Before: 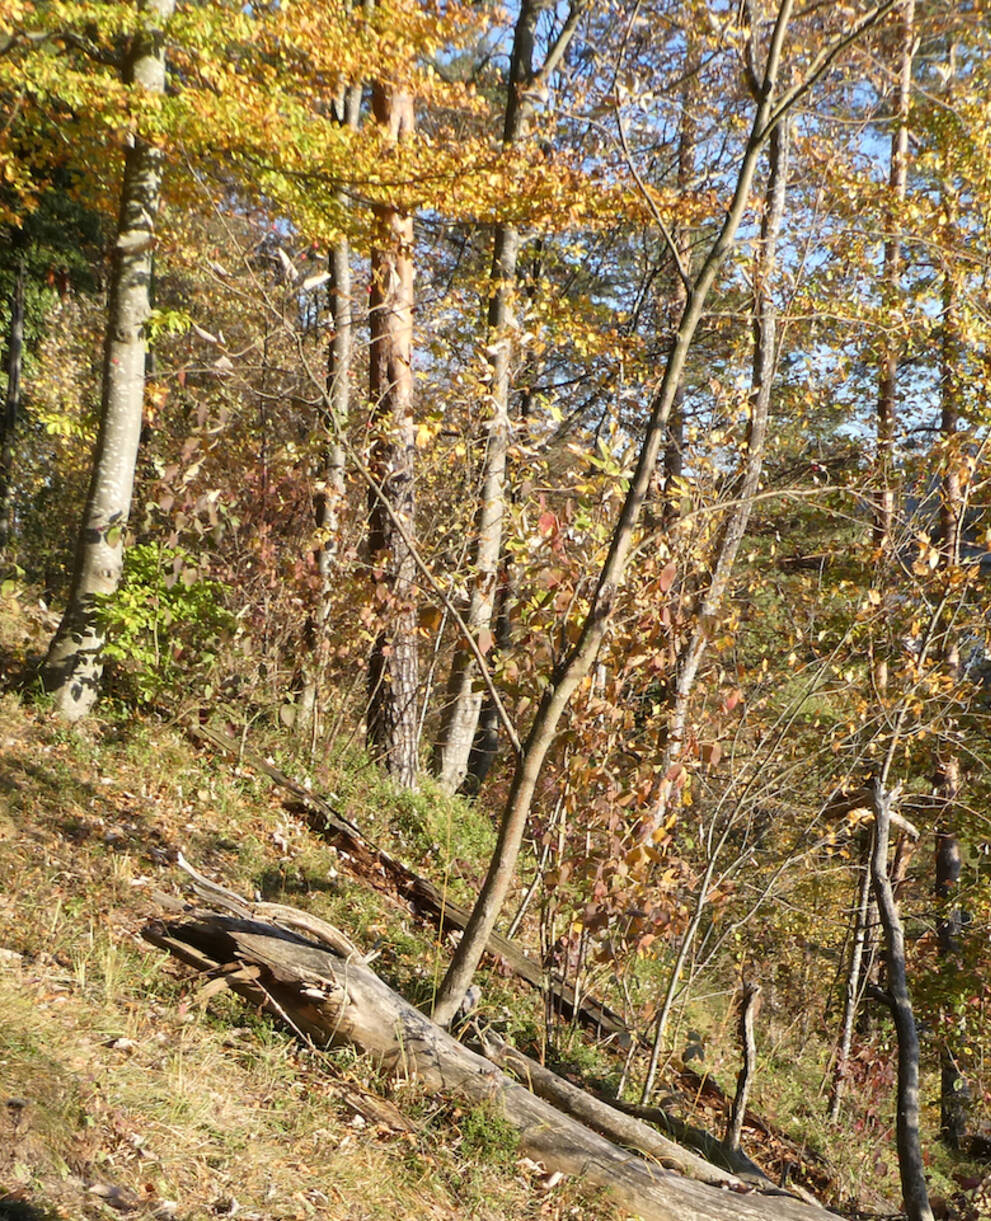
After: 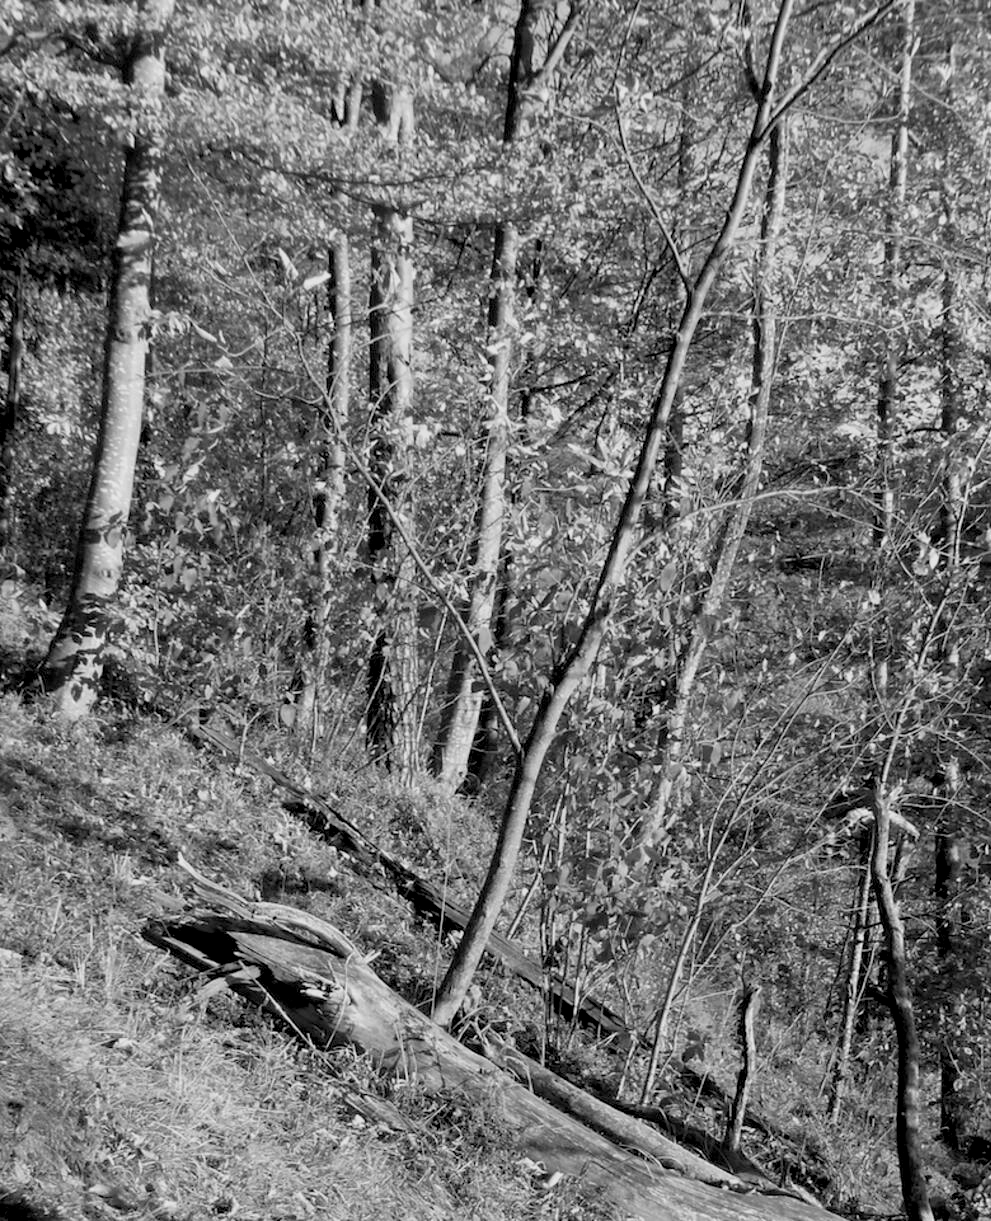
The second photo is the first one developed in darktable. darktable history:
monochrome: on, module defaults
exposure: exposure -0.582 EV, compensate highlight preservation false
color correction: saturation 0.99
rgb levels: levels [[0.01, 0.419, 0.839], [0, 0.5, 1], [0, 0.5, 1]]
